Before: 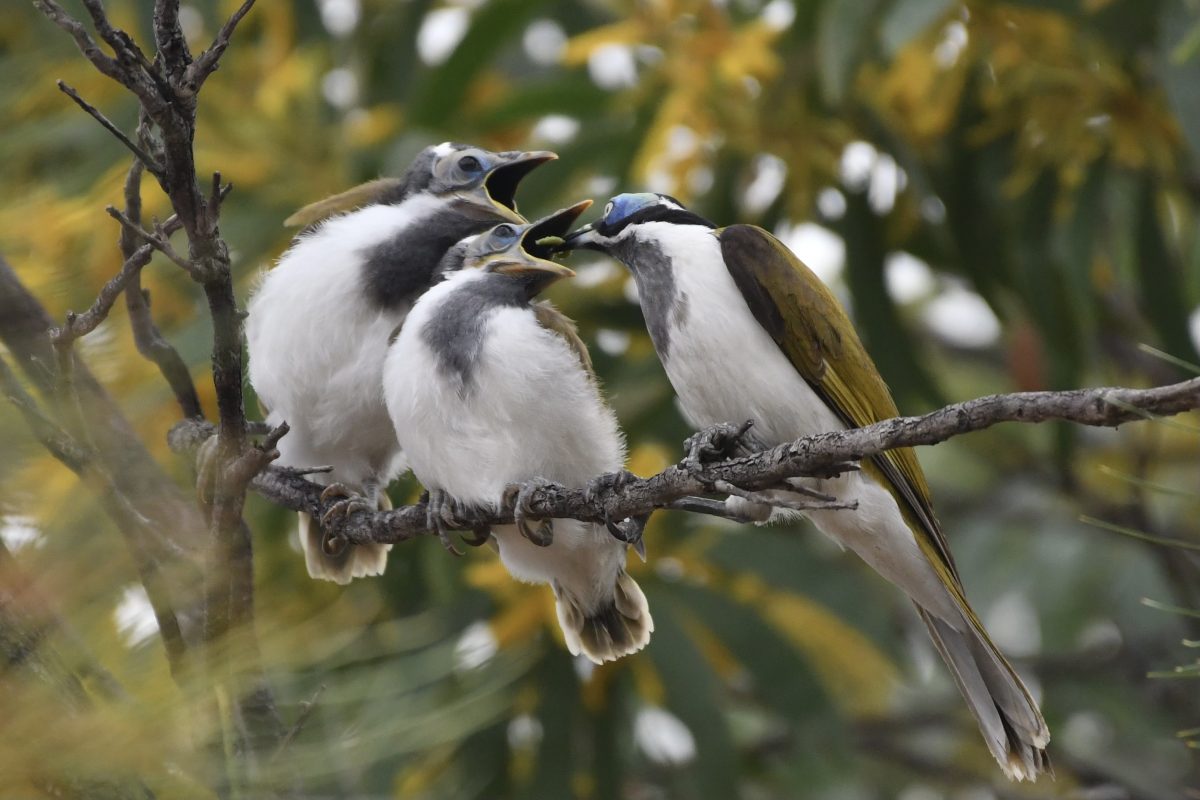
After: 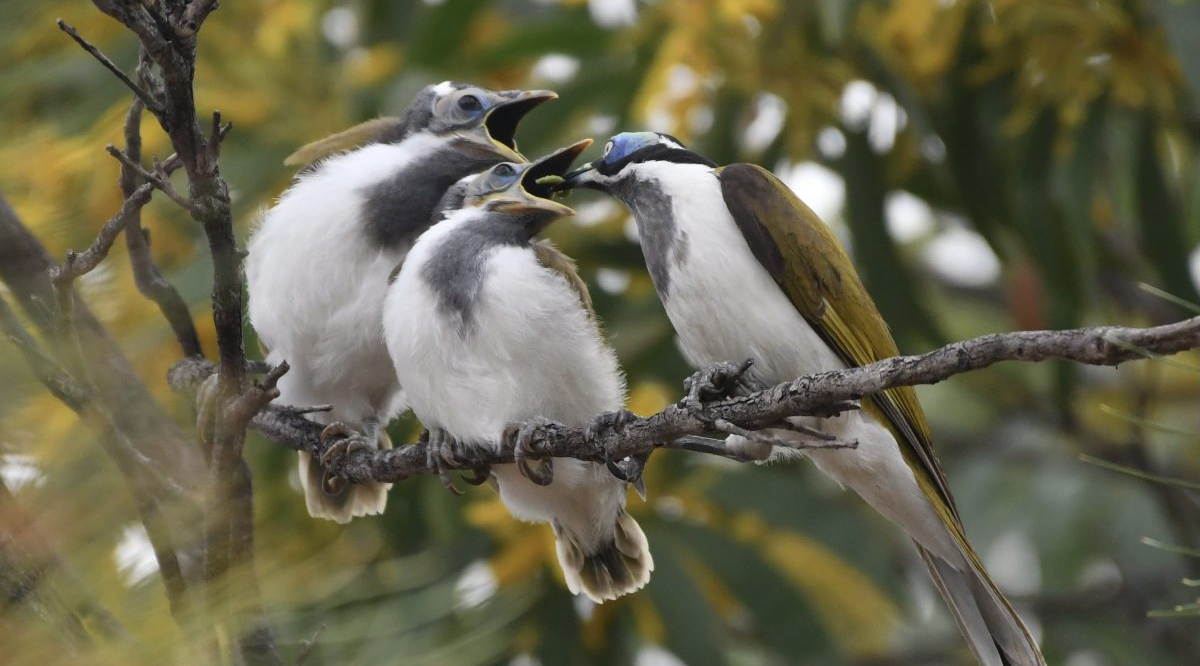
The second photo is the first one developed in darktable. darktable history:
crop: top 7.625%, bottom 8.027%
bloom: size 15%, threshold 97%, strength 7%
